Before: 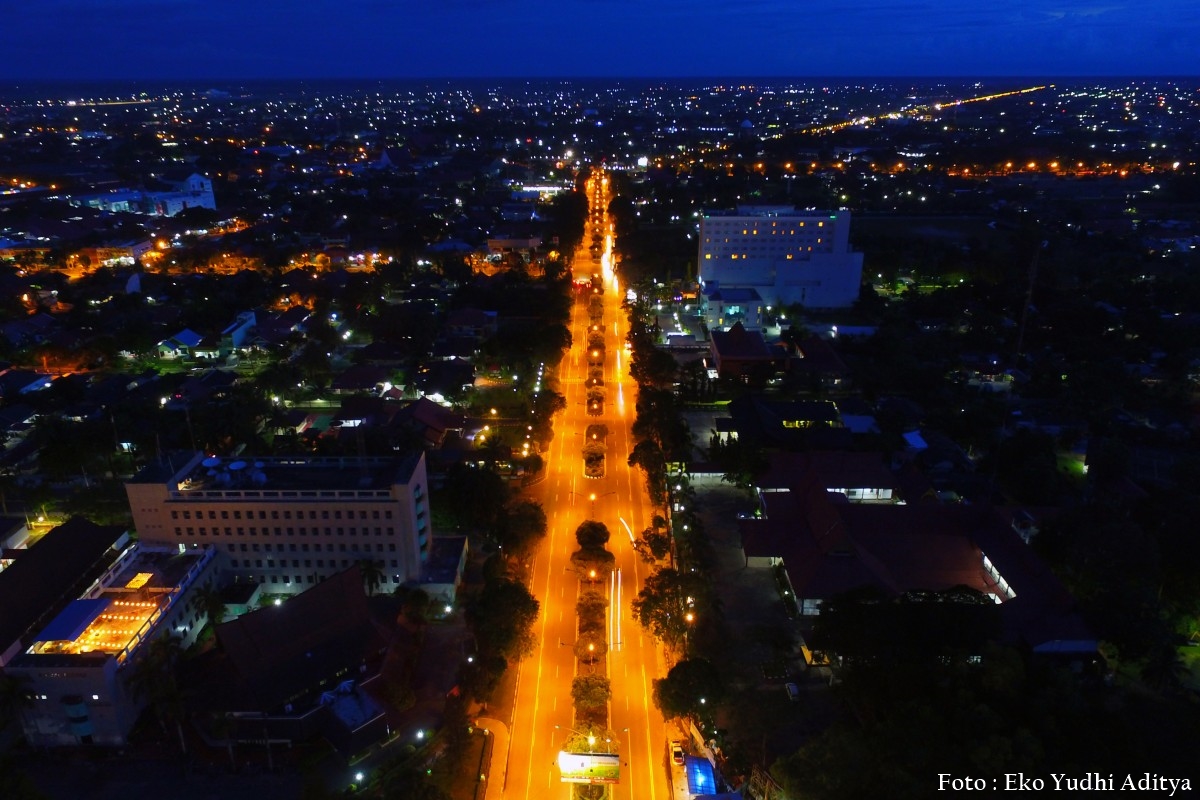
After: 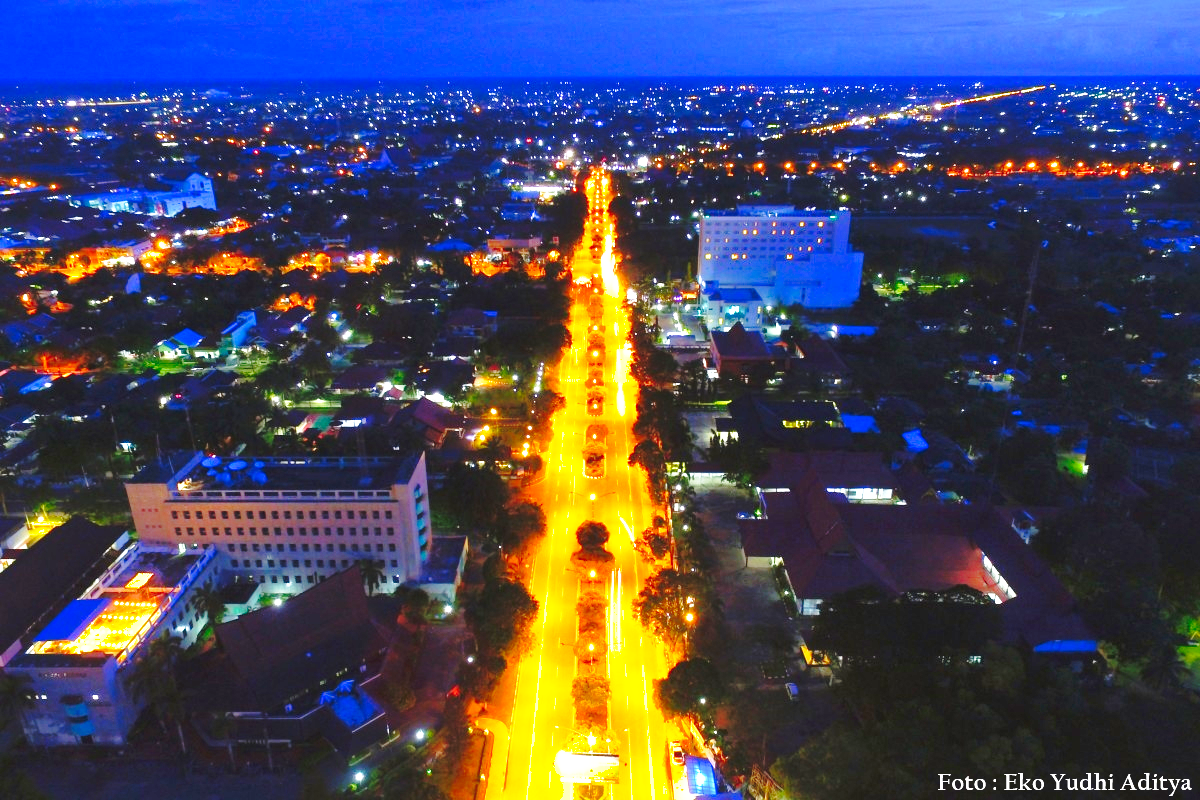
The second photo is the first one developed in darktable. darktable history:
exposure: black level correction -0.002, exposure 1.344 EV, compensate exposure bias true, compensate highlight preservation false
base curve: curves: ch0 [(0, 0) (0.032, 0.037) (0.105, 0.228) (0.435, 0.76) (0.856, 0.983) (1, 1)], preserve colors none
contrast brightness saturation: contrast 0.098, brightness 0.027, saturation 0.091
shadows and highlights: on, module defaults
